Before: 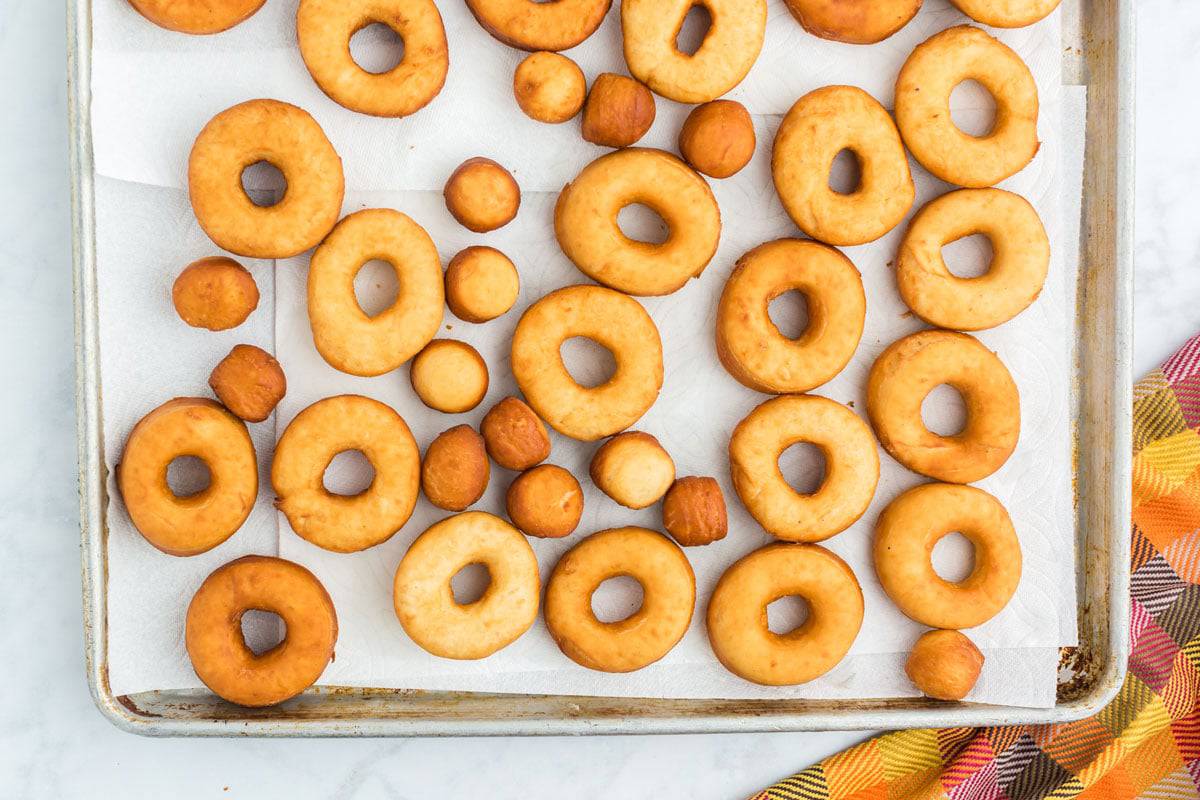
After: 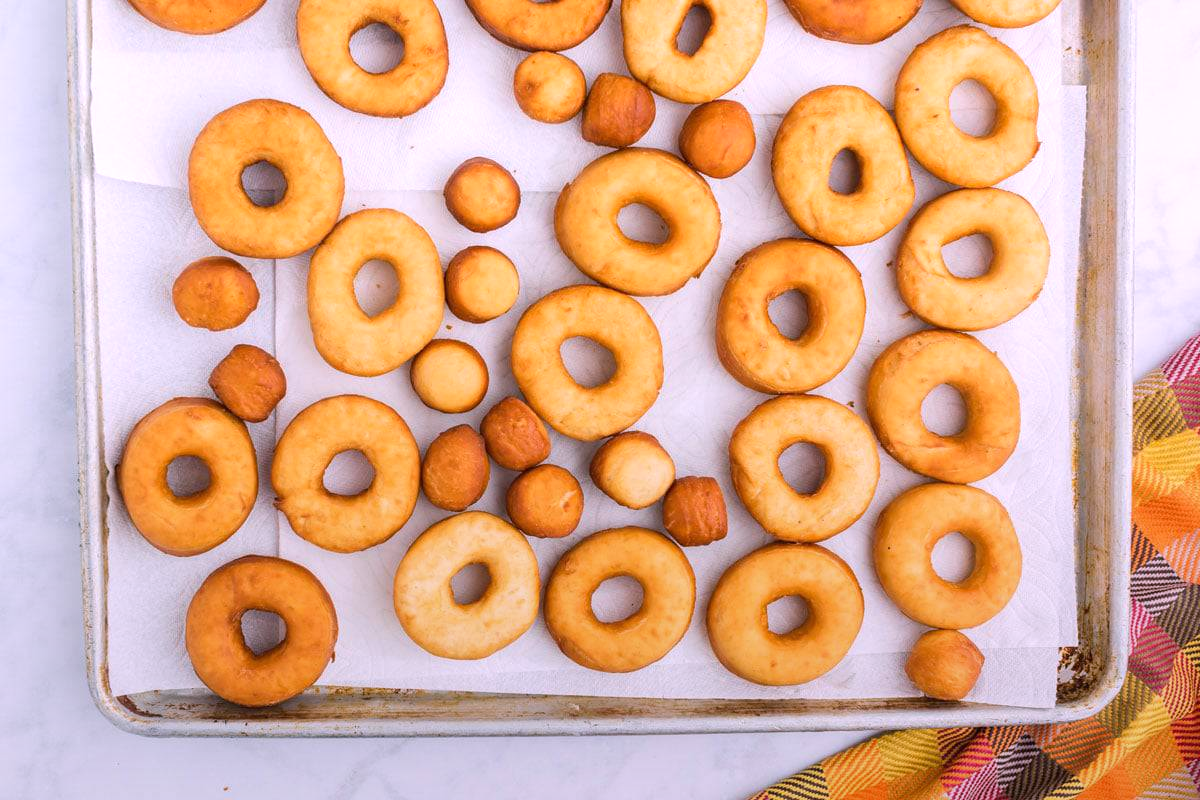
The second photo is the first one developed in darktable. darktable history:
white balance: red 1.066, blue 1.119
graduated density: rotation -180°, offset 27.42
